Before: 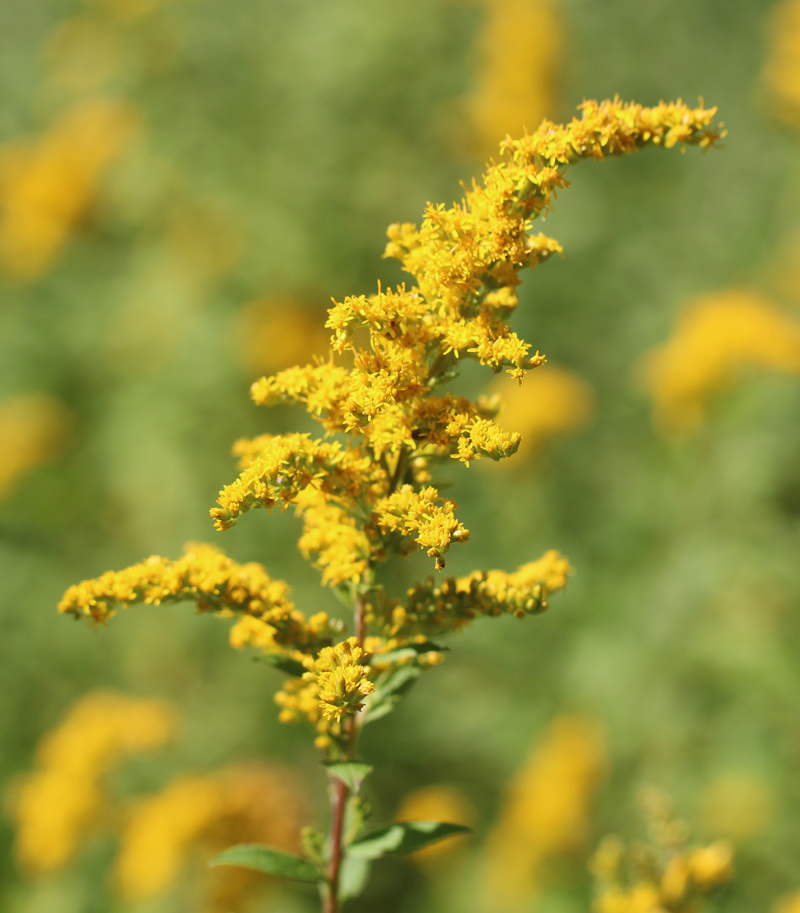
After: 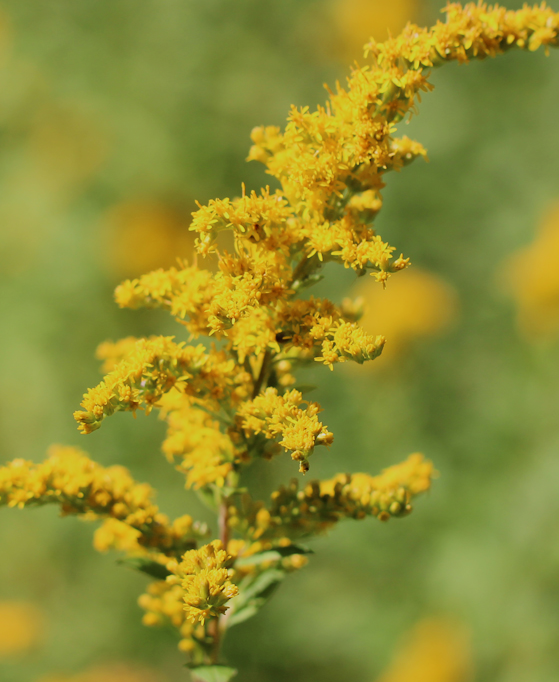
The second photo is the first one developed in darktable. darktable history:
crop and rotate: left 17.046%, top 10.659%, right 12.989%, bottom 14.553%
filmic rgb: black relative exposure -7.65 EV, white relative exposure 4.56 EV, hardness 3.61, color science v6 (2022)
